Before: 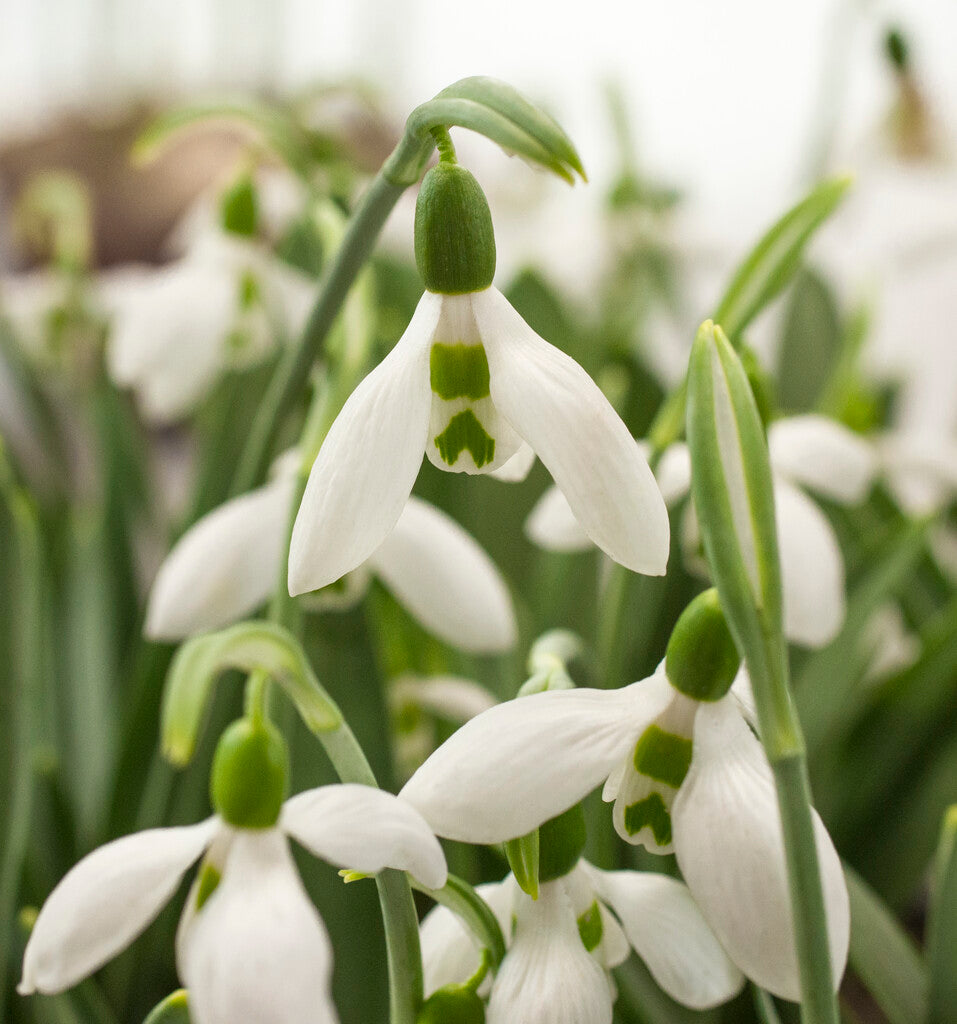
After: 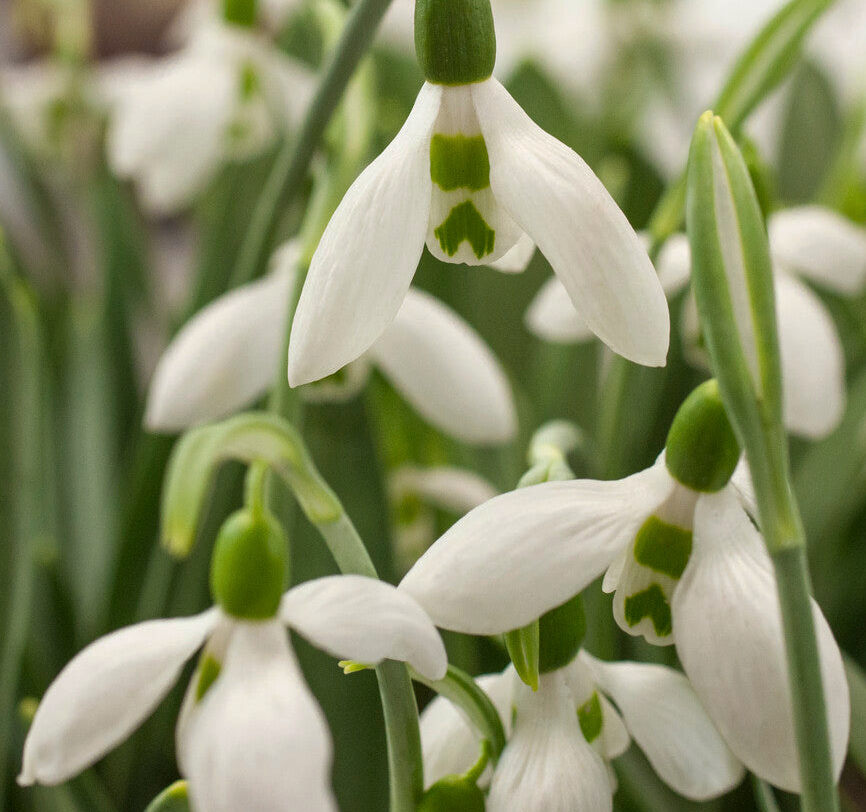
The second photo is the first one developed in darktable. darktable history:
color zones: curves: ch0 [(0, 0.5) (0.143, 0.5) (0.286, 0.5) (0.429, 0.5) (0.571, 0.5) (0.714, 0.476) (0.857, 0.5) (1, 0.5)]; ch2 [(0, 0.5) (0.143, 0.5) (0.286, 0.5) (0.429, 0.5) (0.571, 0.5) (0.714, 0.487) (0.857, 0.5) (1, 0.5)]
base curve: curves: ch0 [(0, 0) (0.74, 0.67) (1, 1)], preserve colors none
crop: top 20.433%, right 9.463%, bottom 0.262%
